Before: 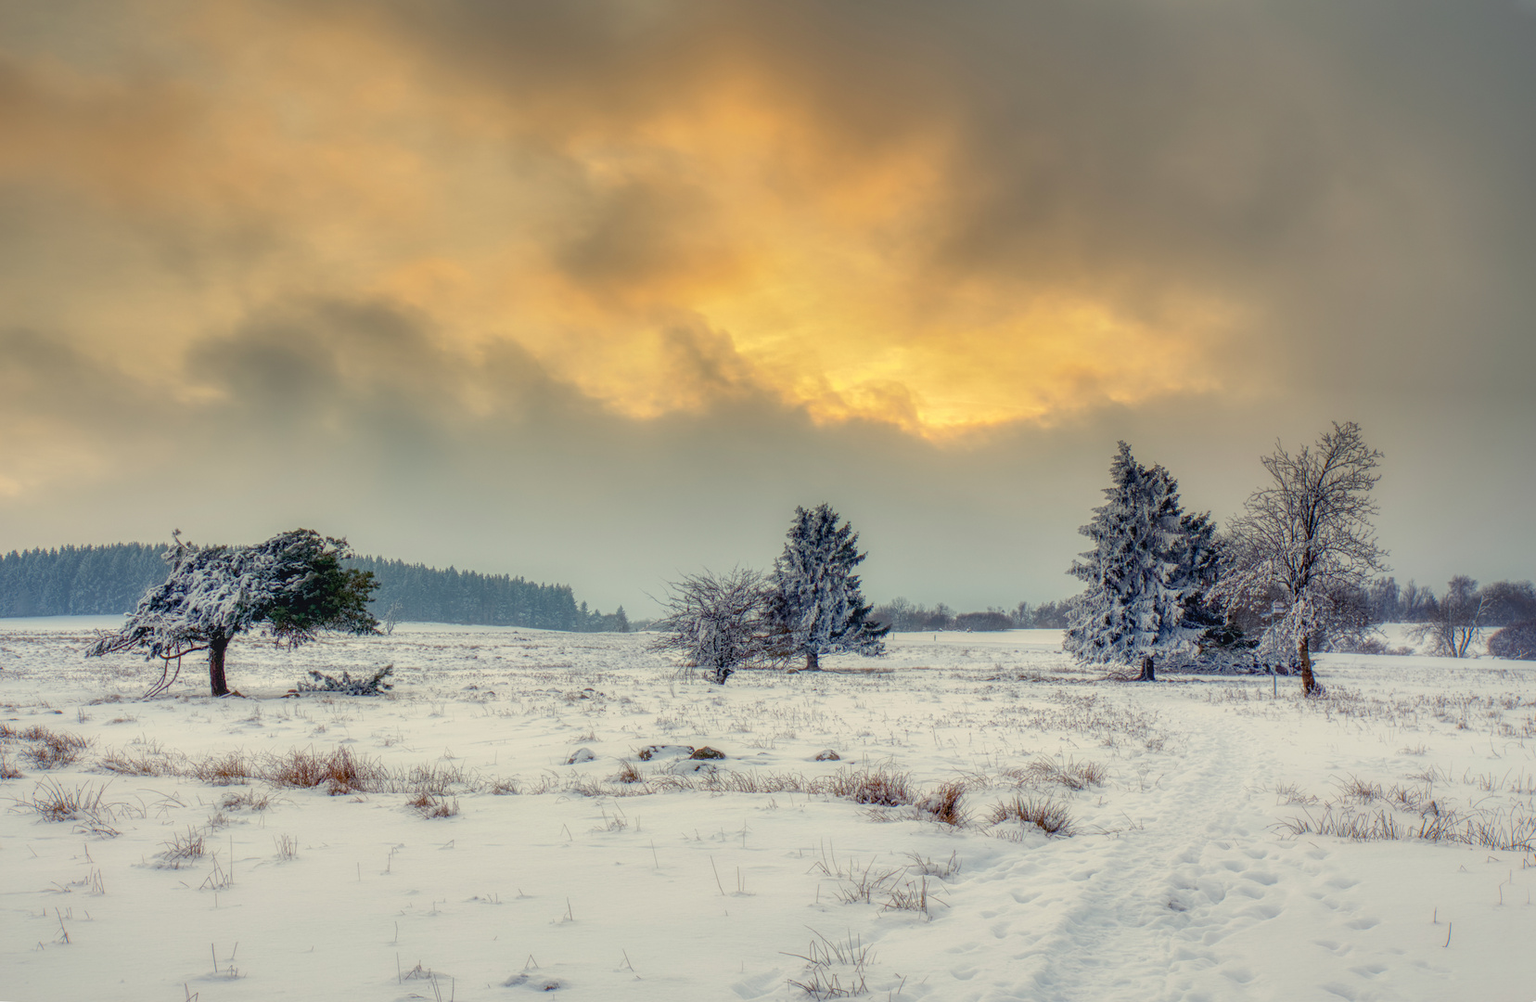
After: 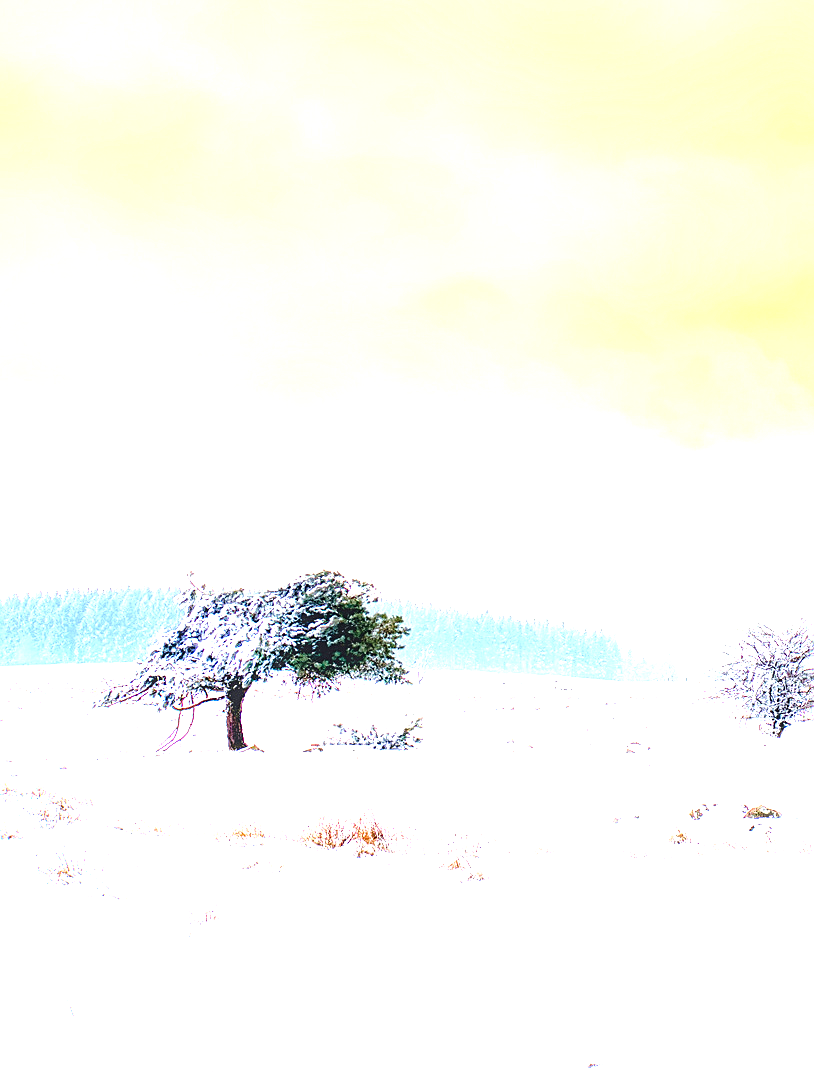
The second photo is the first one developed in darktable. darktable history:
levels: levels [0, 0.352, 0.703]
crop and rotate: left 0.021%, top 0%, right 50.8%
sharpen: on, module defaults
exposure: black level correction 0, exposure 1 EV, compensate exposure bias true, compensate highlight preservation false
contrast equalizer: y [[0.5, 0.486, 0.447, 0.446, 0.489, 0.5], [0.5 ×6], [0.5 ×6], [0 ×6], [0 ×6]]
local contrast: mode bilateral grid, contrast 20, coarseness 51, detail 150%, midtone range 0.2
base curve: curves: ch0 [(0, 0) (0.028, 0.03) (0.121, 0.232) (0.46, 0.748) (0.859, 0.968) (1, 1)], preserve colors average RGB
